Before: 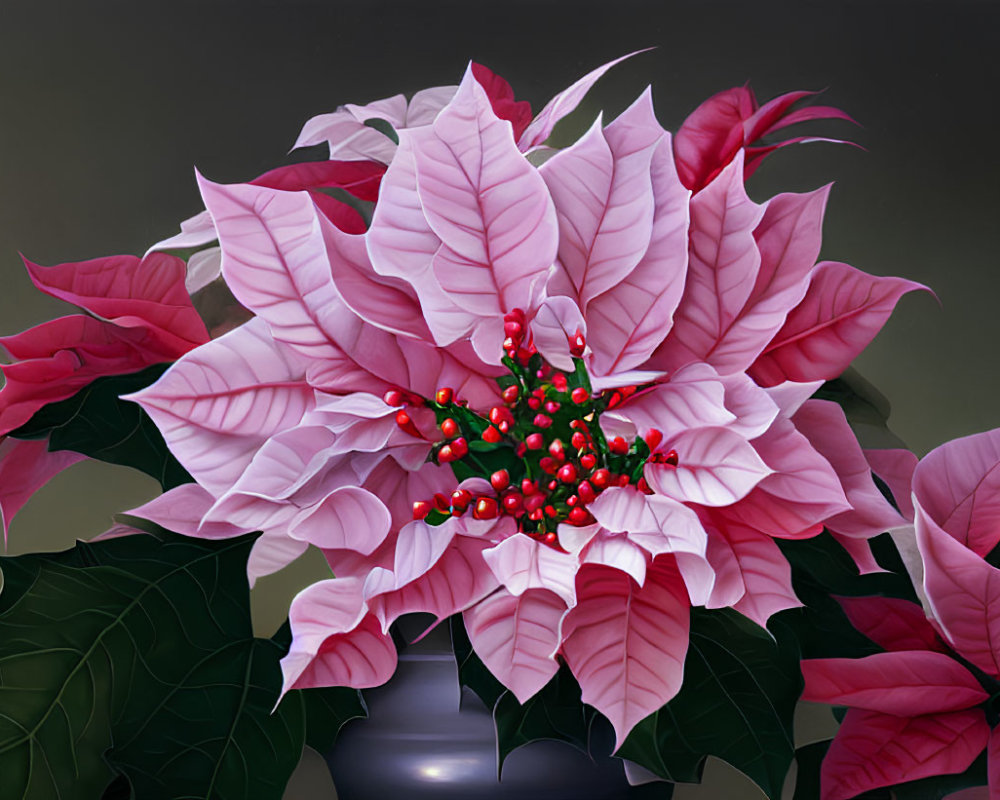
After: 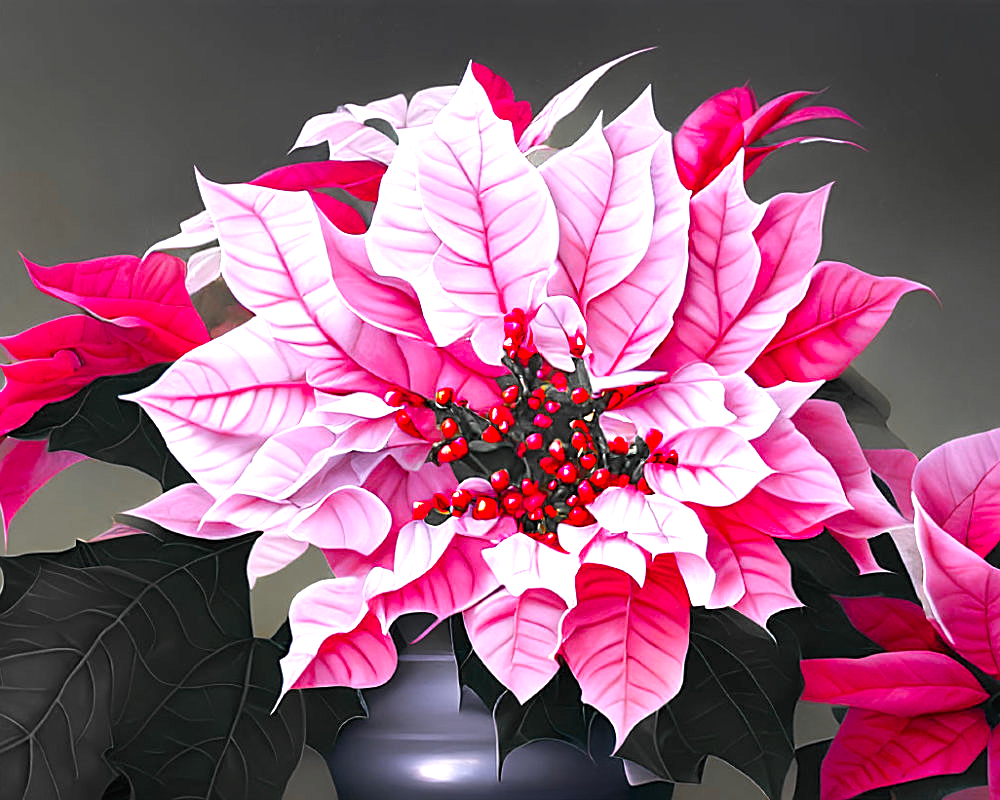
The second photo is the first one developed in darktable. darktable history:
sharpen: on, module defaults
color zones: curves: ch1 [(0, 0.679) (0.143, 0.647) (0.286, 0.261) (0.378, -0.011) (0.571, 0.396) (0.714, 0.399) (0.857, 0.406) (1, 0.679)]
exposure: black level correction 0, exposure 1.2 EV, compensate highlight preservation false
